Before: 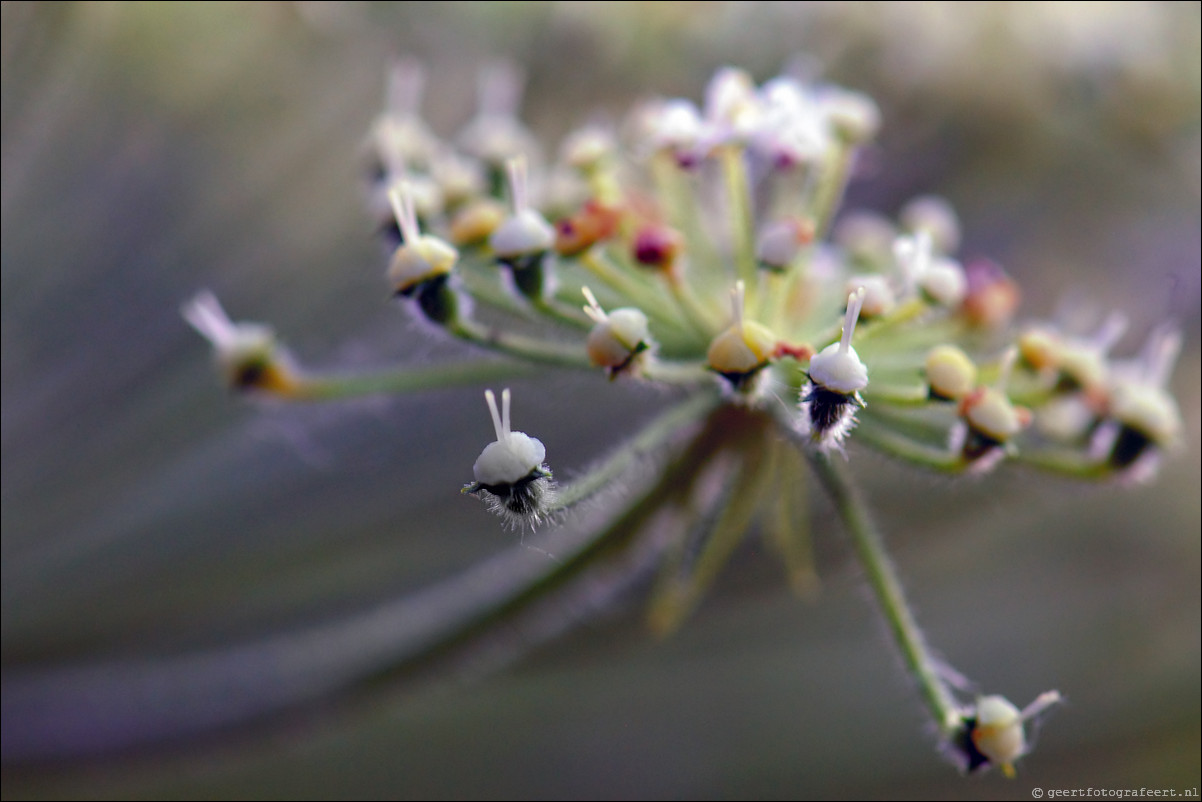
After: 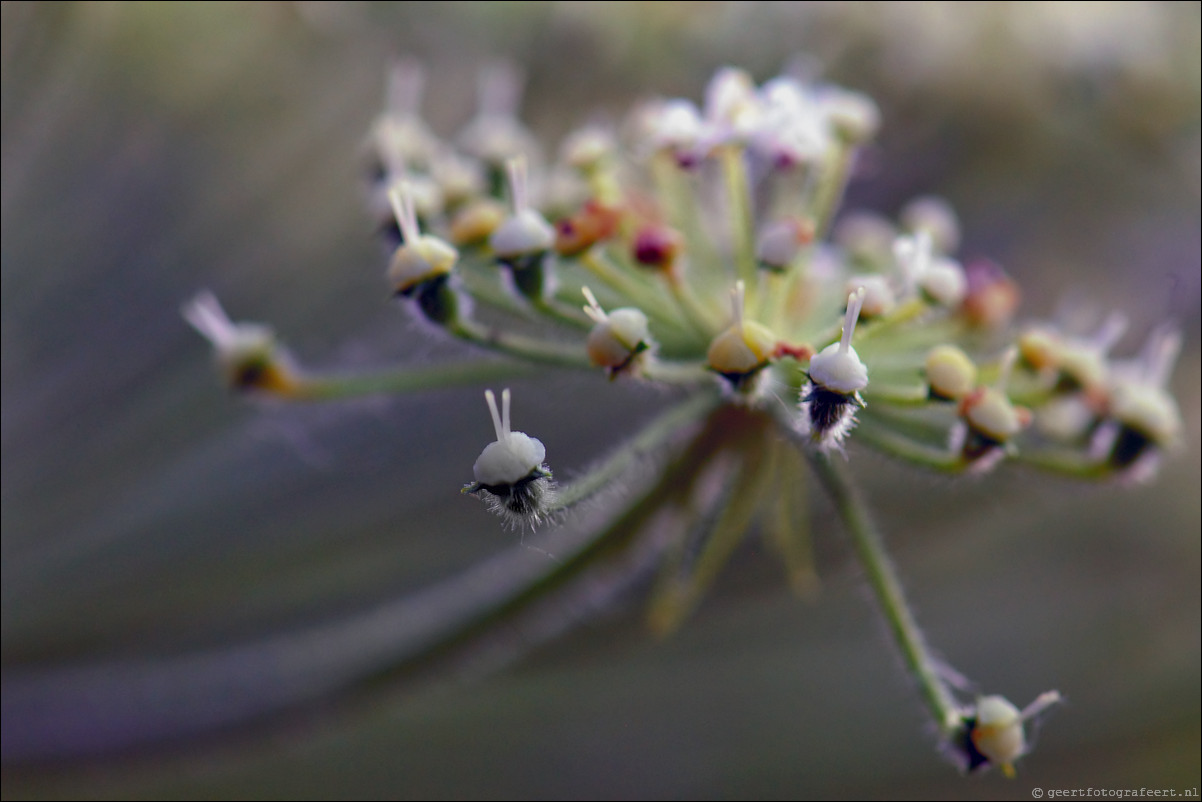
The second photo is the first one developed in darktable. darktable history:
tone equalizer: -8 EV 0.226 EV, -7 EV 0.417 EV, -6 EV 0.418 EV, -5 EV 0.267 EV, -3 EV -0.275 EV, -2 EV -0.445 EV, -1 EV -0.391 EV, +0 EV -0.263 EV
